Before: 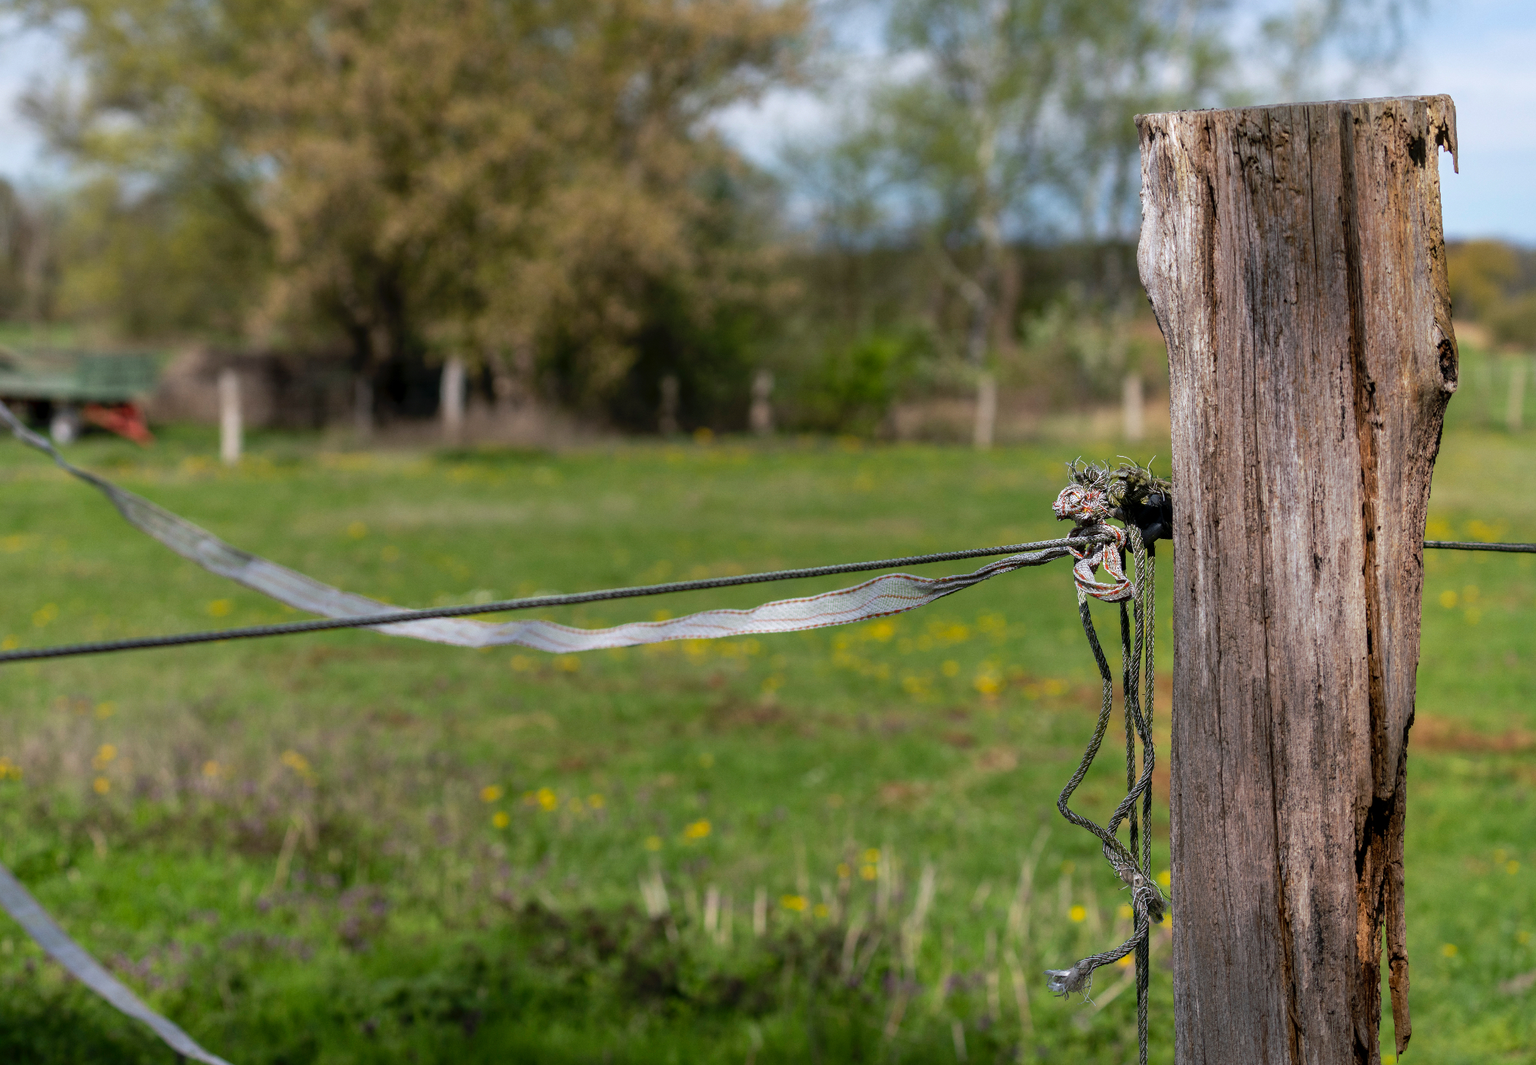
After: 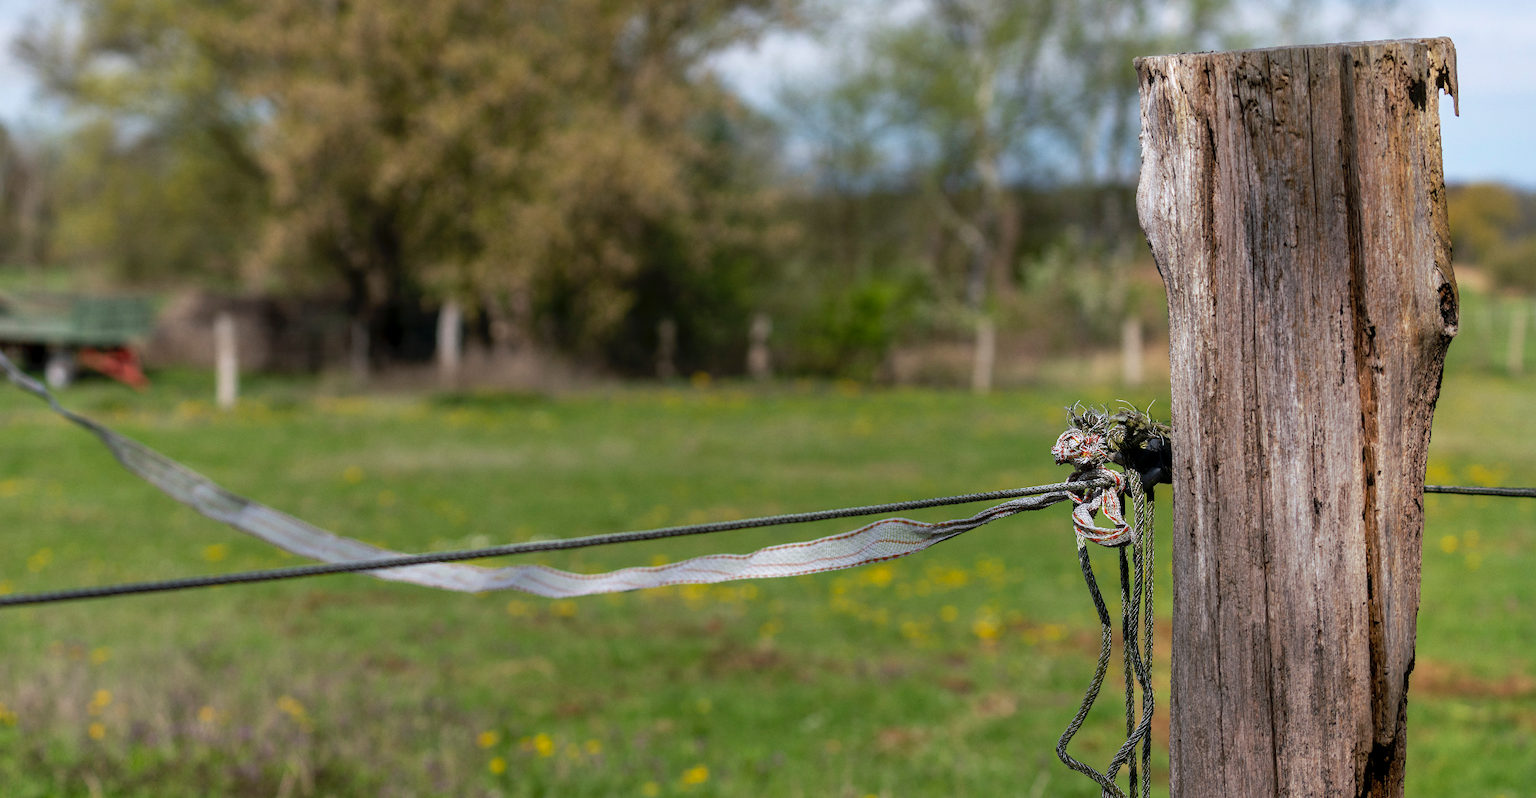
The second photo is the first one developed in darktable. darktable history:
crop: left 0.387%, top 5.469%, bottom 19.809%
tone equalizer: -8 EV 0.06 EV, smoothing diameter 25%, edges refinement/feathering 10, preserve details guided filter
